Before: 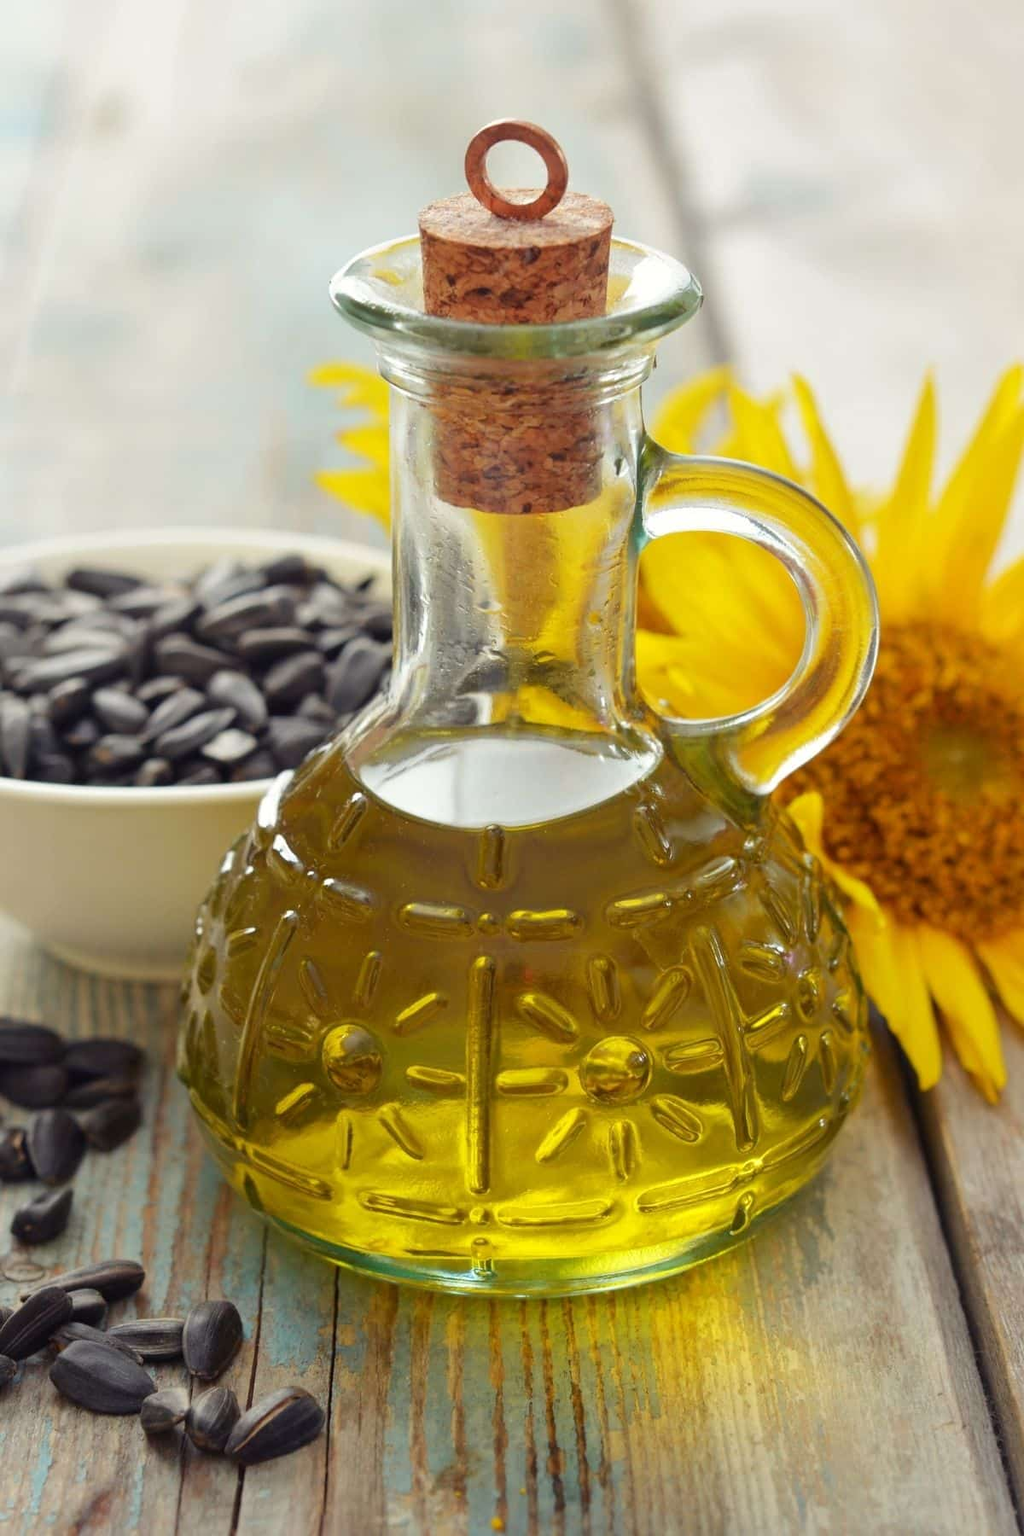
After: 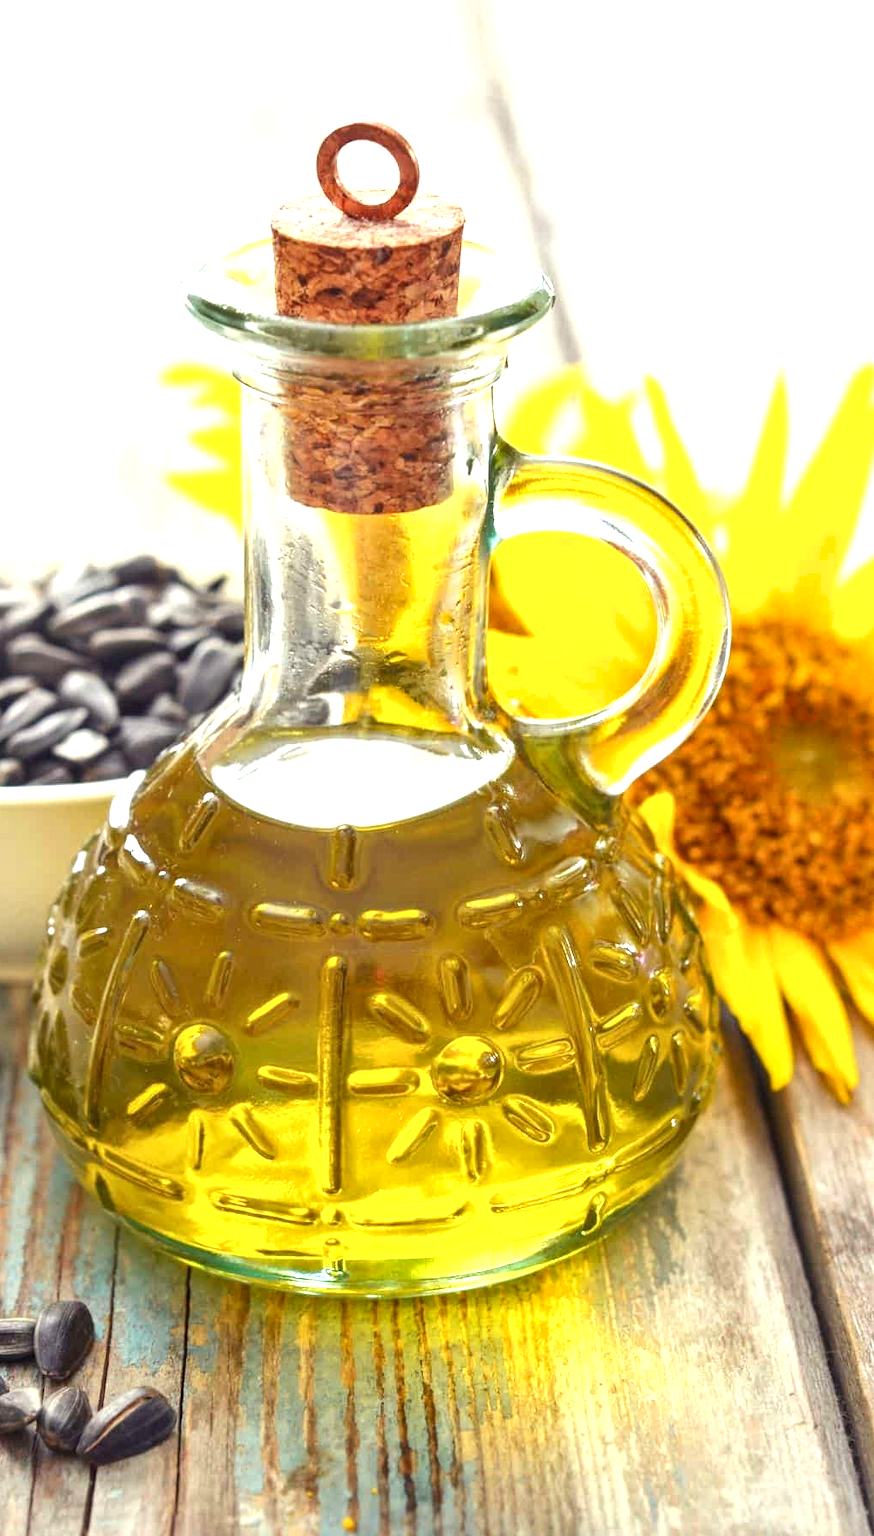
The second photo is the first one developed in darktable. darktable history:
crop and rotate: left 14.565%
local contrast: on, module defaults
exposure: black level correction 0, exposure 1.103 EV, compensate highlight preservation false
shadows and highlights: shadows 37.09, highlights -27.95, soften with gaussian
